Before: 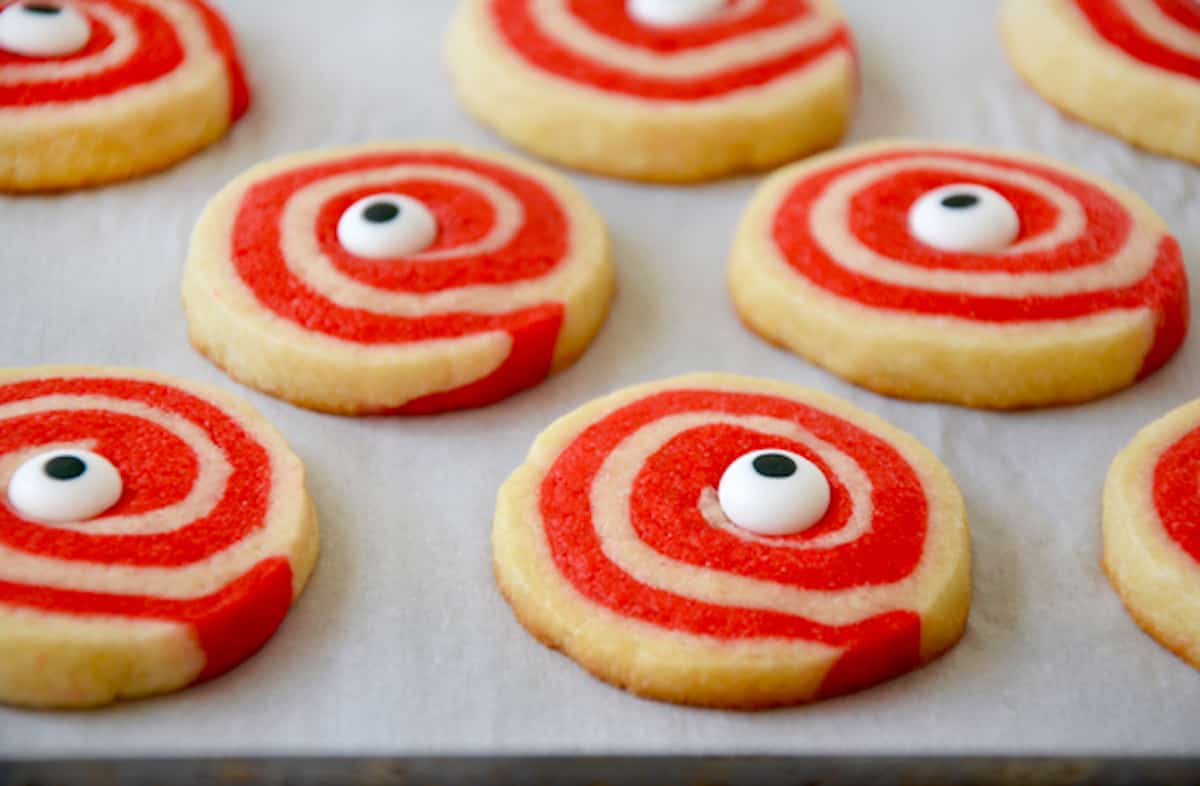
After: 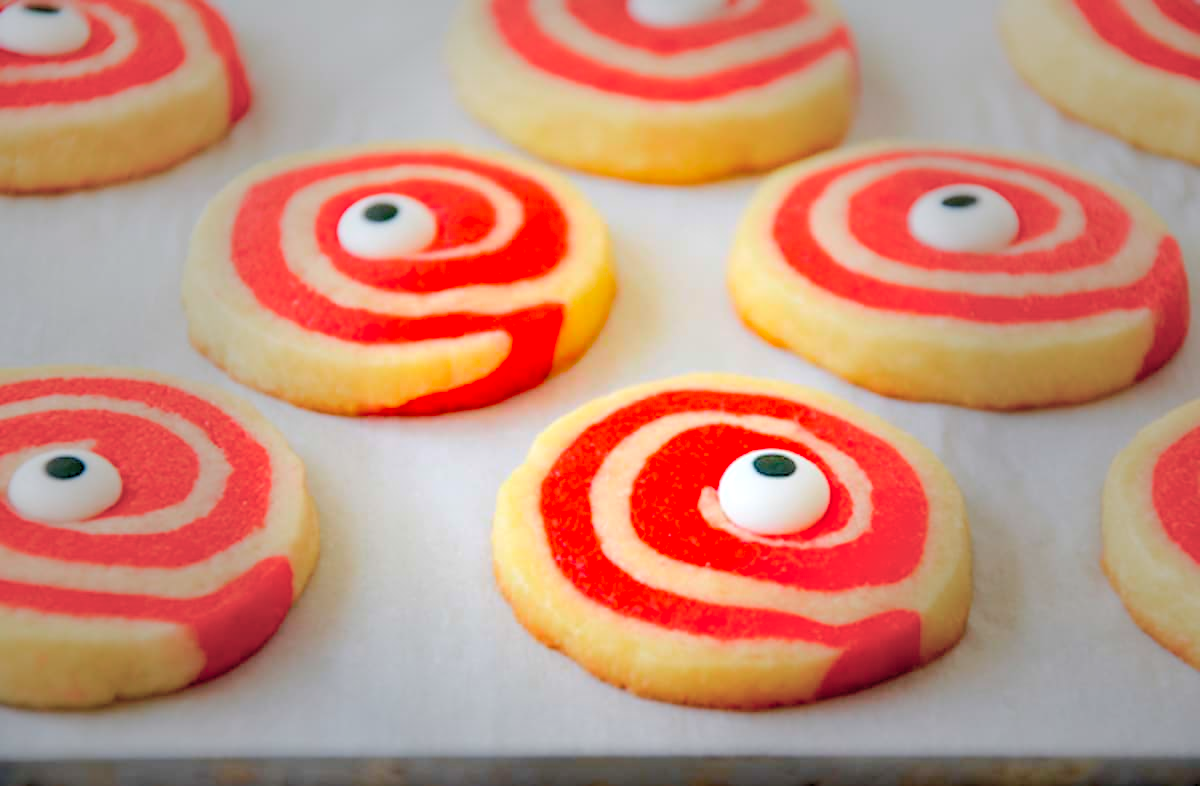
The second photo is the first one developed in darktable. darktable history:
vignetting: fall-off start 30.7%, fall-off radius 34.94%, brightness -0.41, saturation -0.296
levels: levels [0.072, 0.414, 0.976]
exposure: black level correction 0, exposure 0 EV, compensate highlight preservation false
color balance rgb: perceptual saturation grading › global saturation 25.823%, perceptual brilliance grading › mid-tones 9.46%, perceptual brilliance grading › shadows 14.296%
